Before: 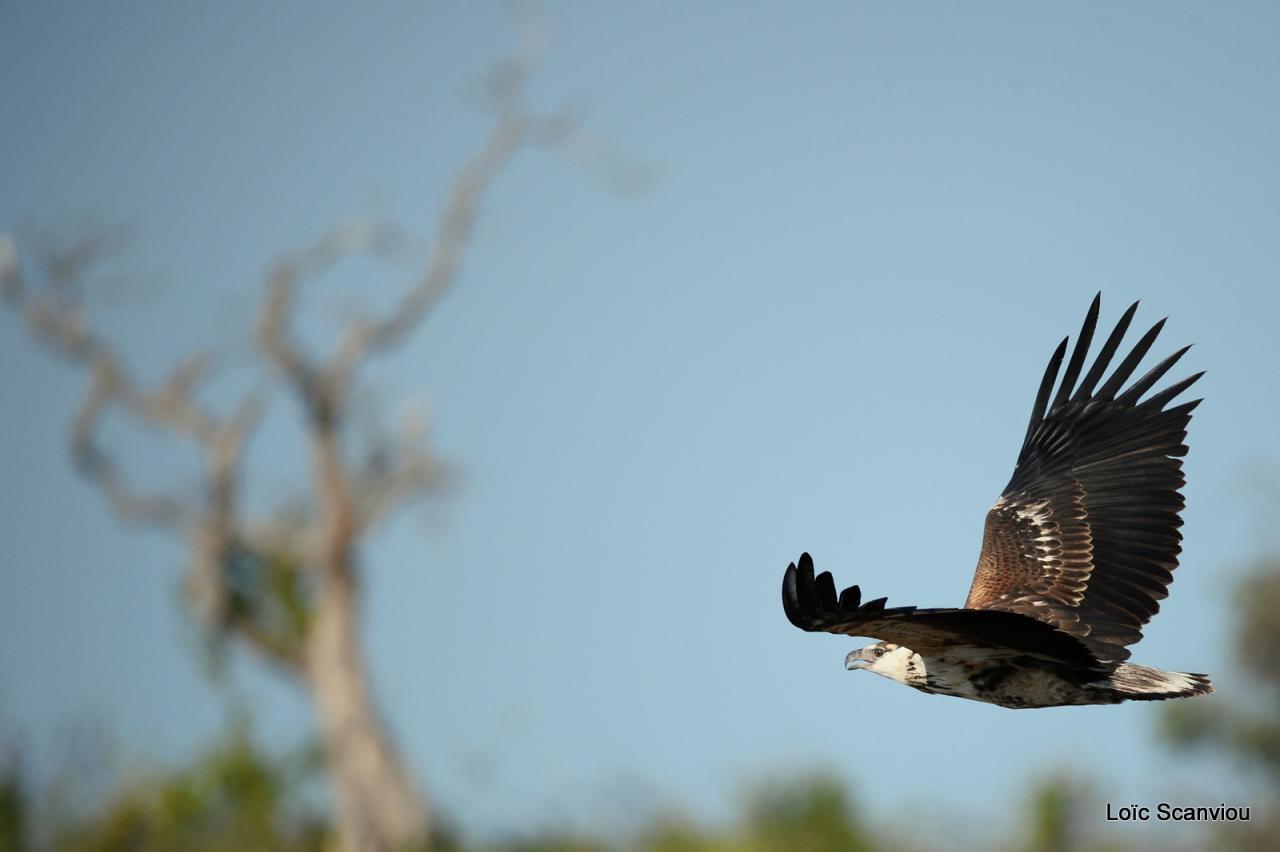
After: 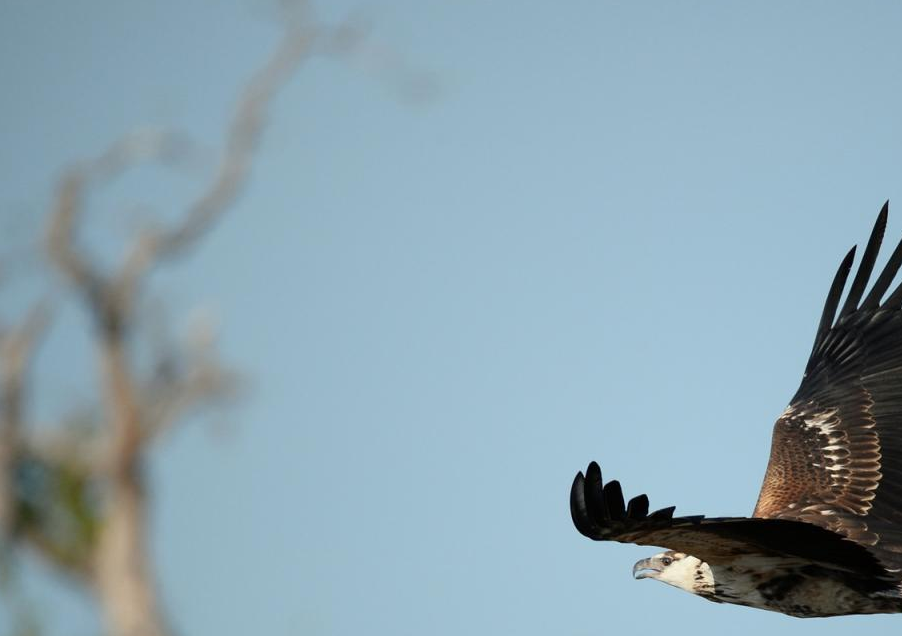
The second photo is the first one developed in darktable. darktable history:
crop and rotate: left 16.629%, top 10.755%, right 12.874%, bottom 14.58%
